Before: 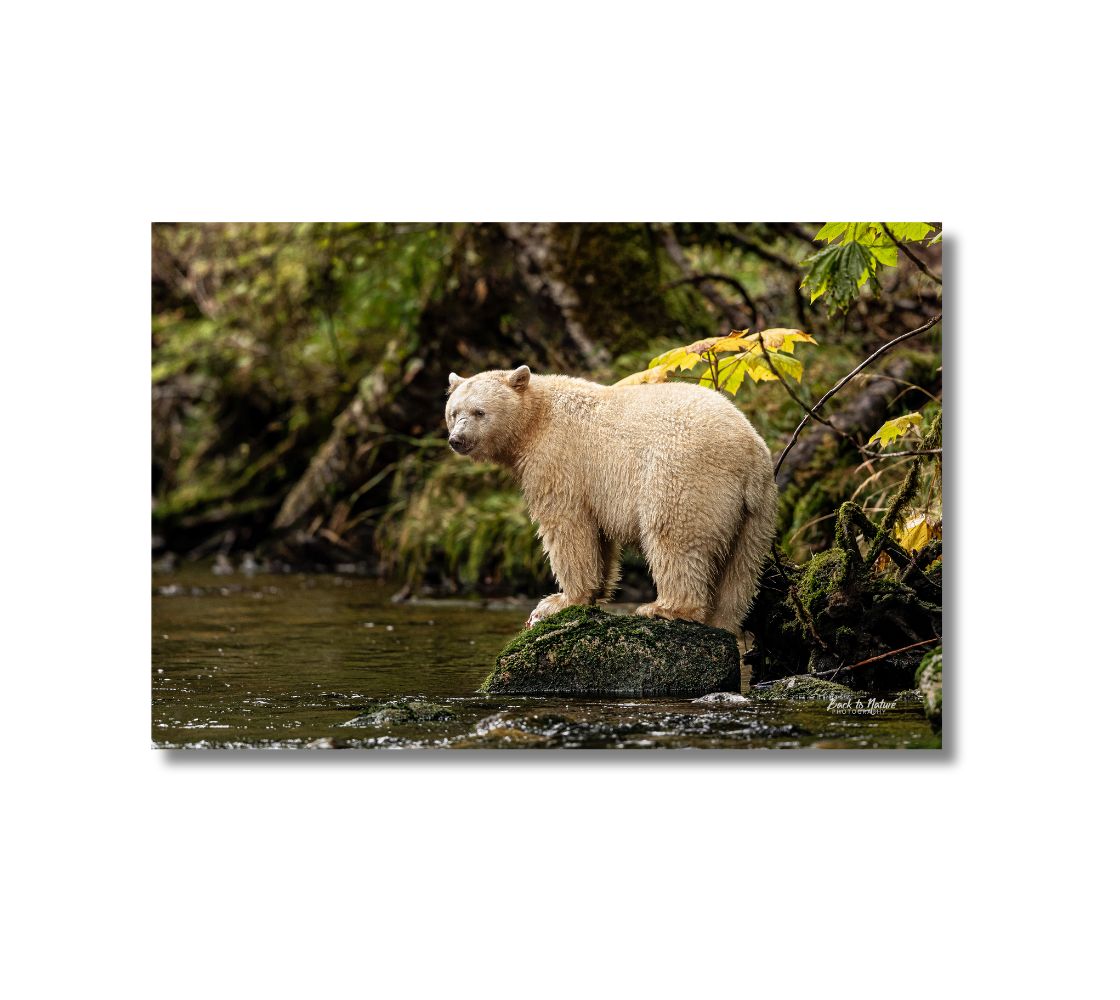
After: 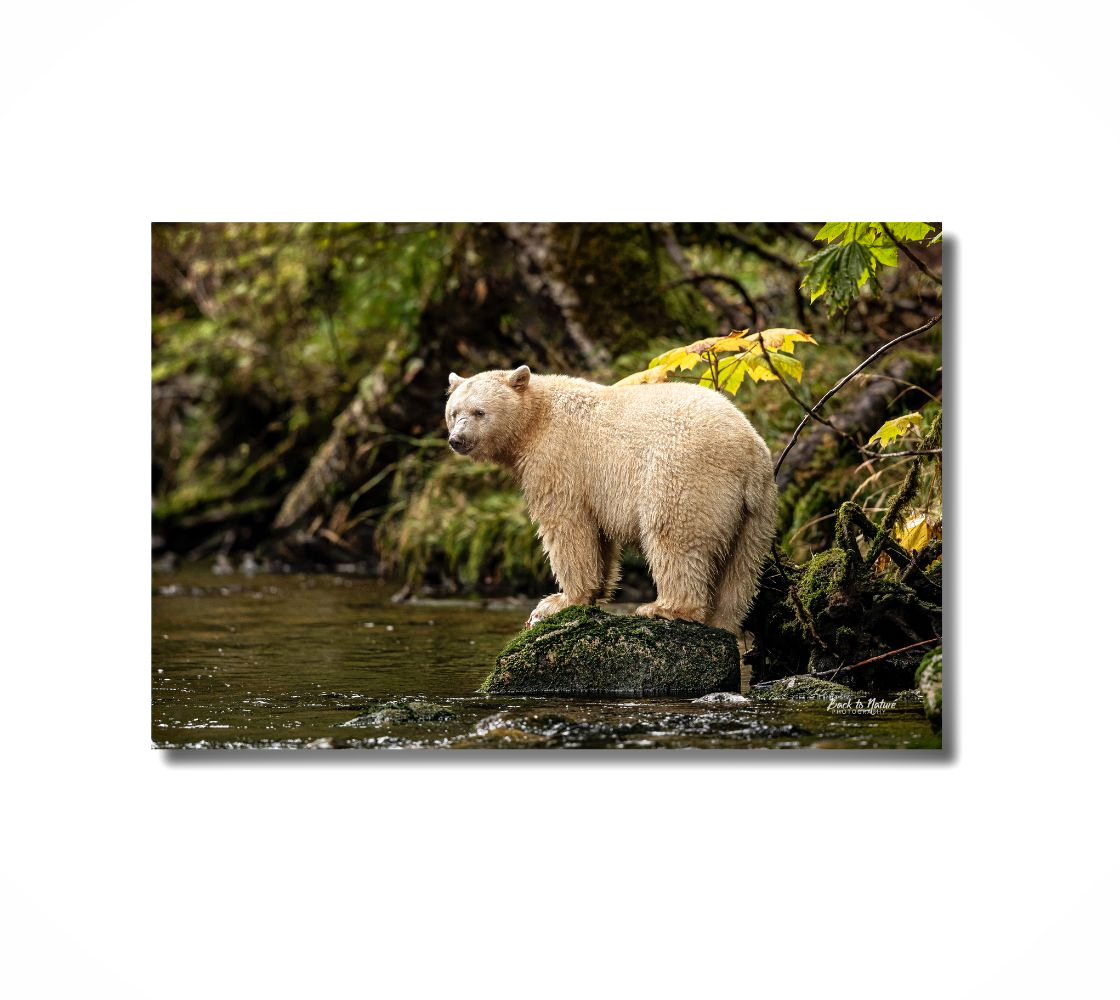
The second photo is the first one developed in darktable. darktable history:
shadows and highlights: soften with gaussian
exposure: exposure 0.127 EV, compensate highlight preservation false
